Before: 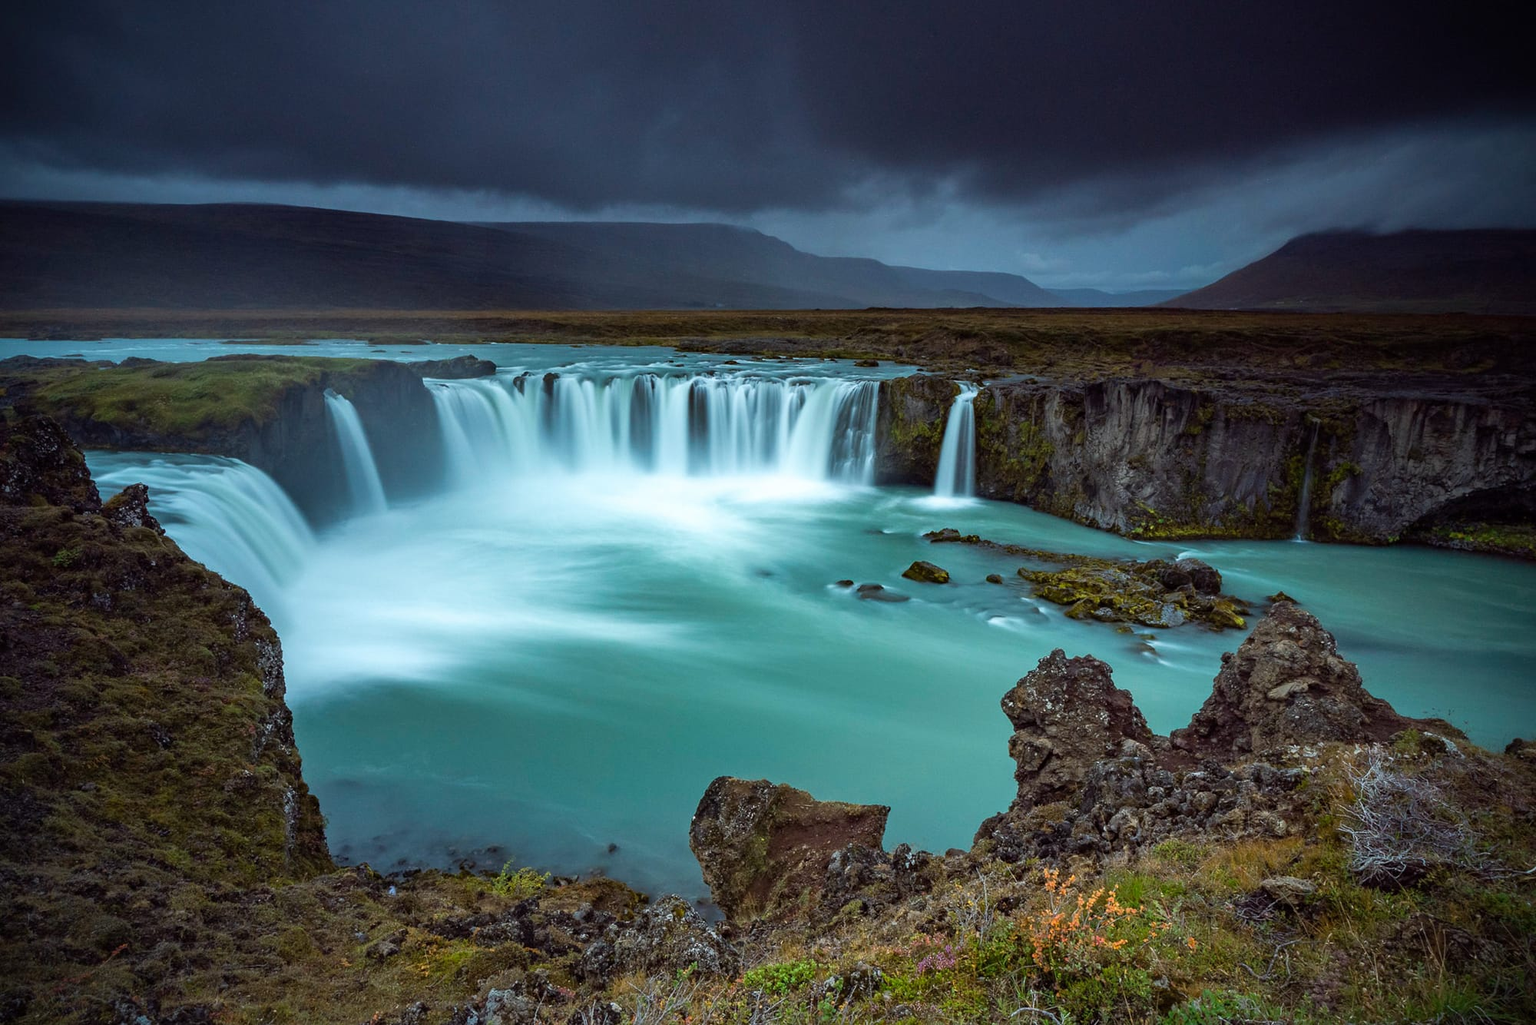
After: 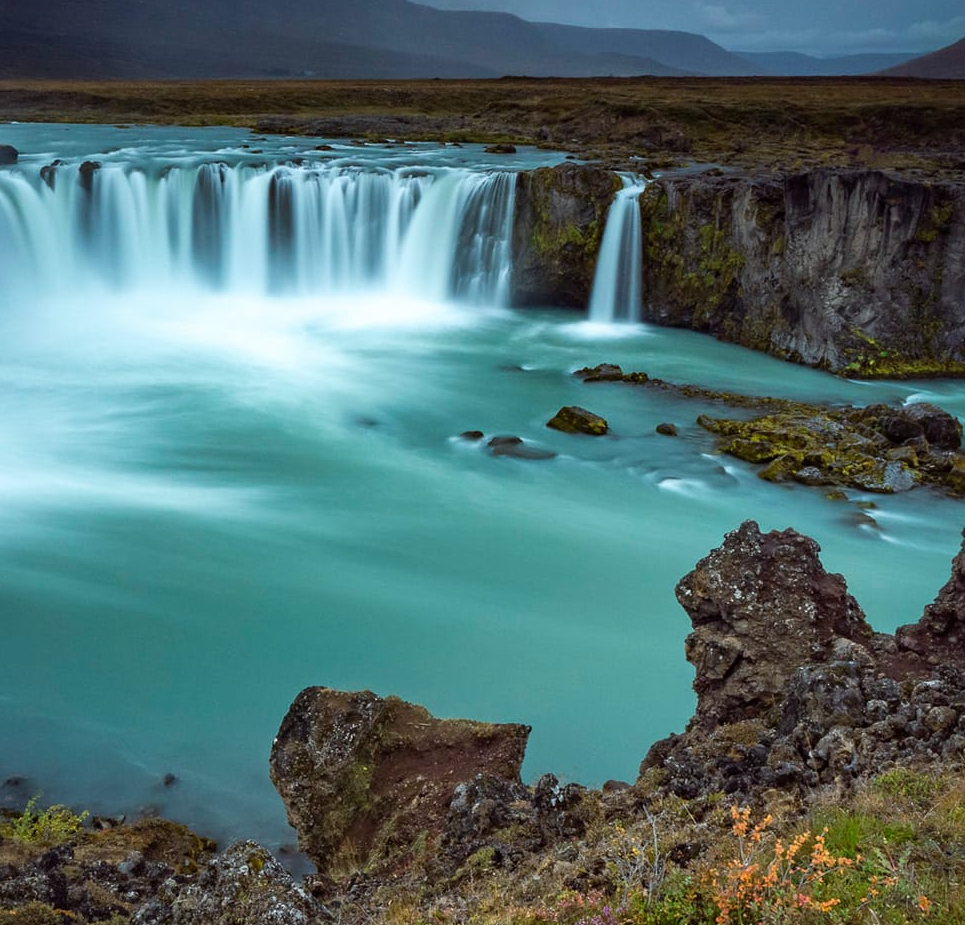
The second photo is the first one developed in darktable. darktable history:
crop: left 31.417%, top 24.344%, right 20.314%, bottom 6.288%
